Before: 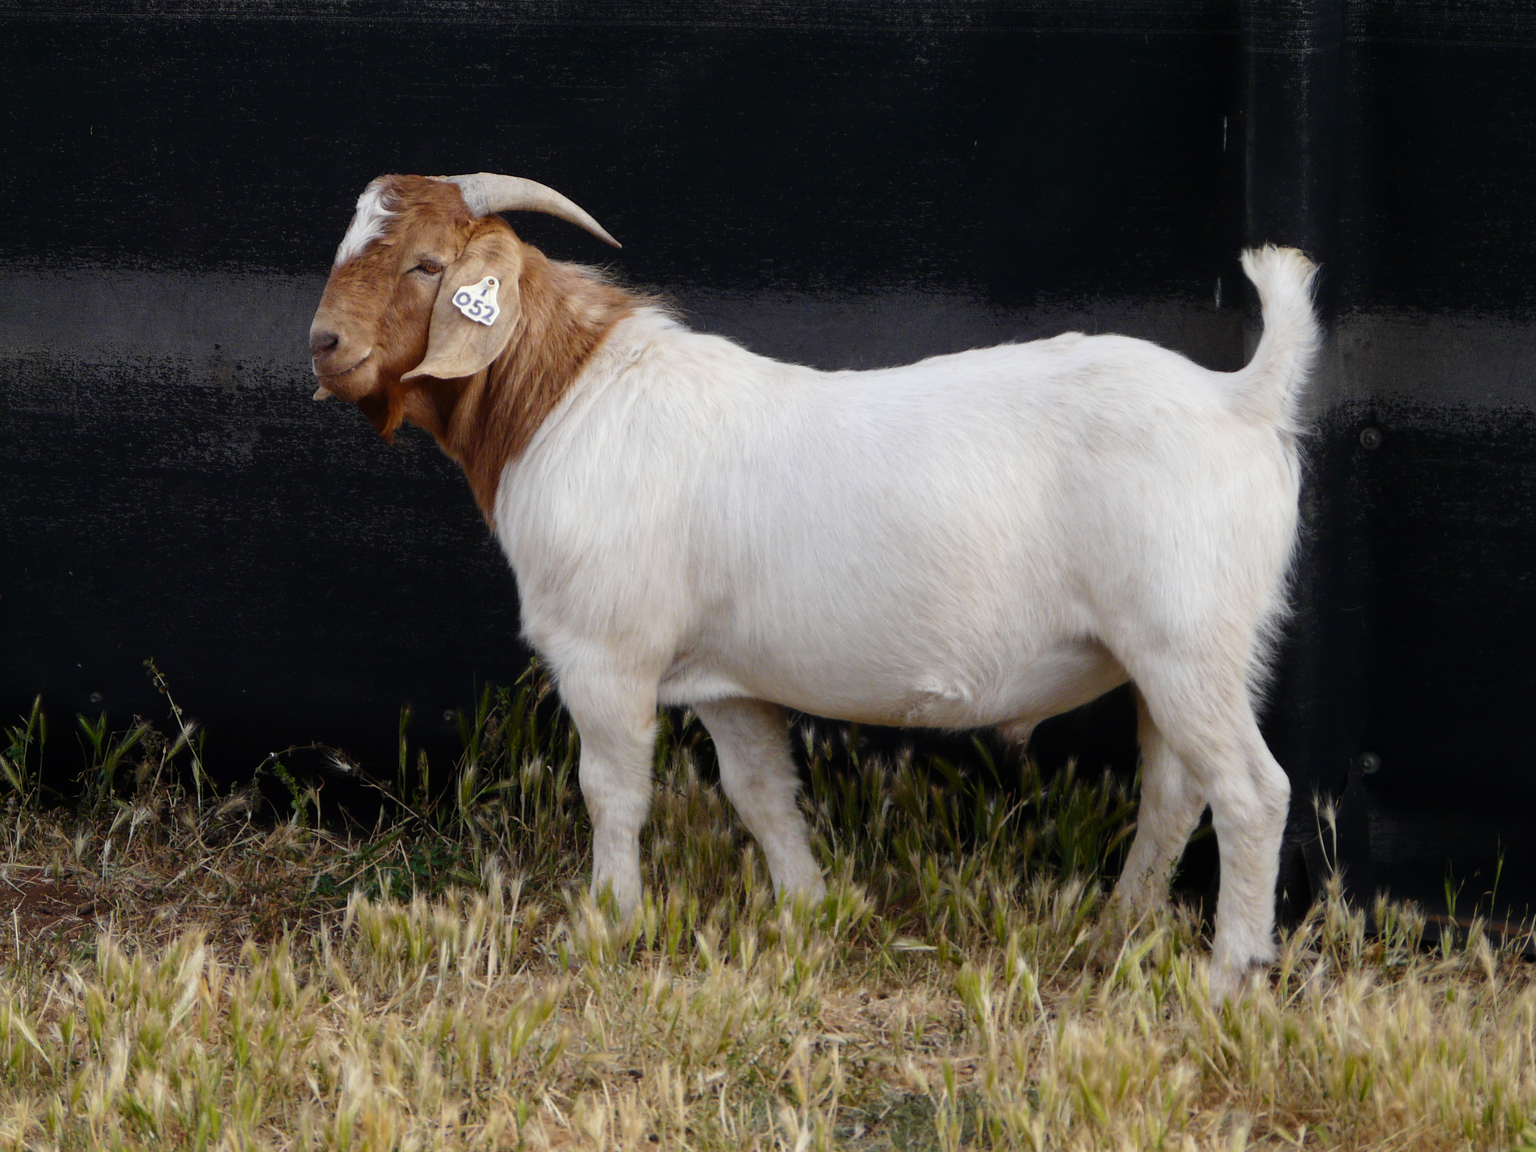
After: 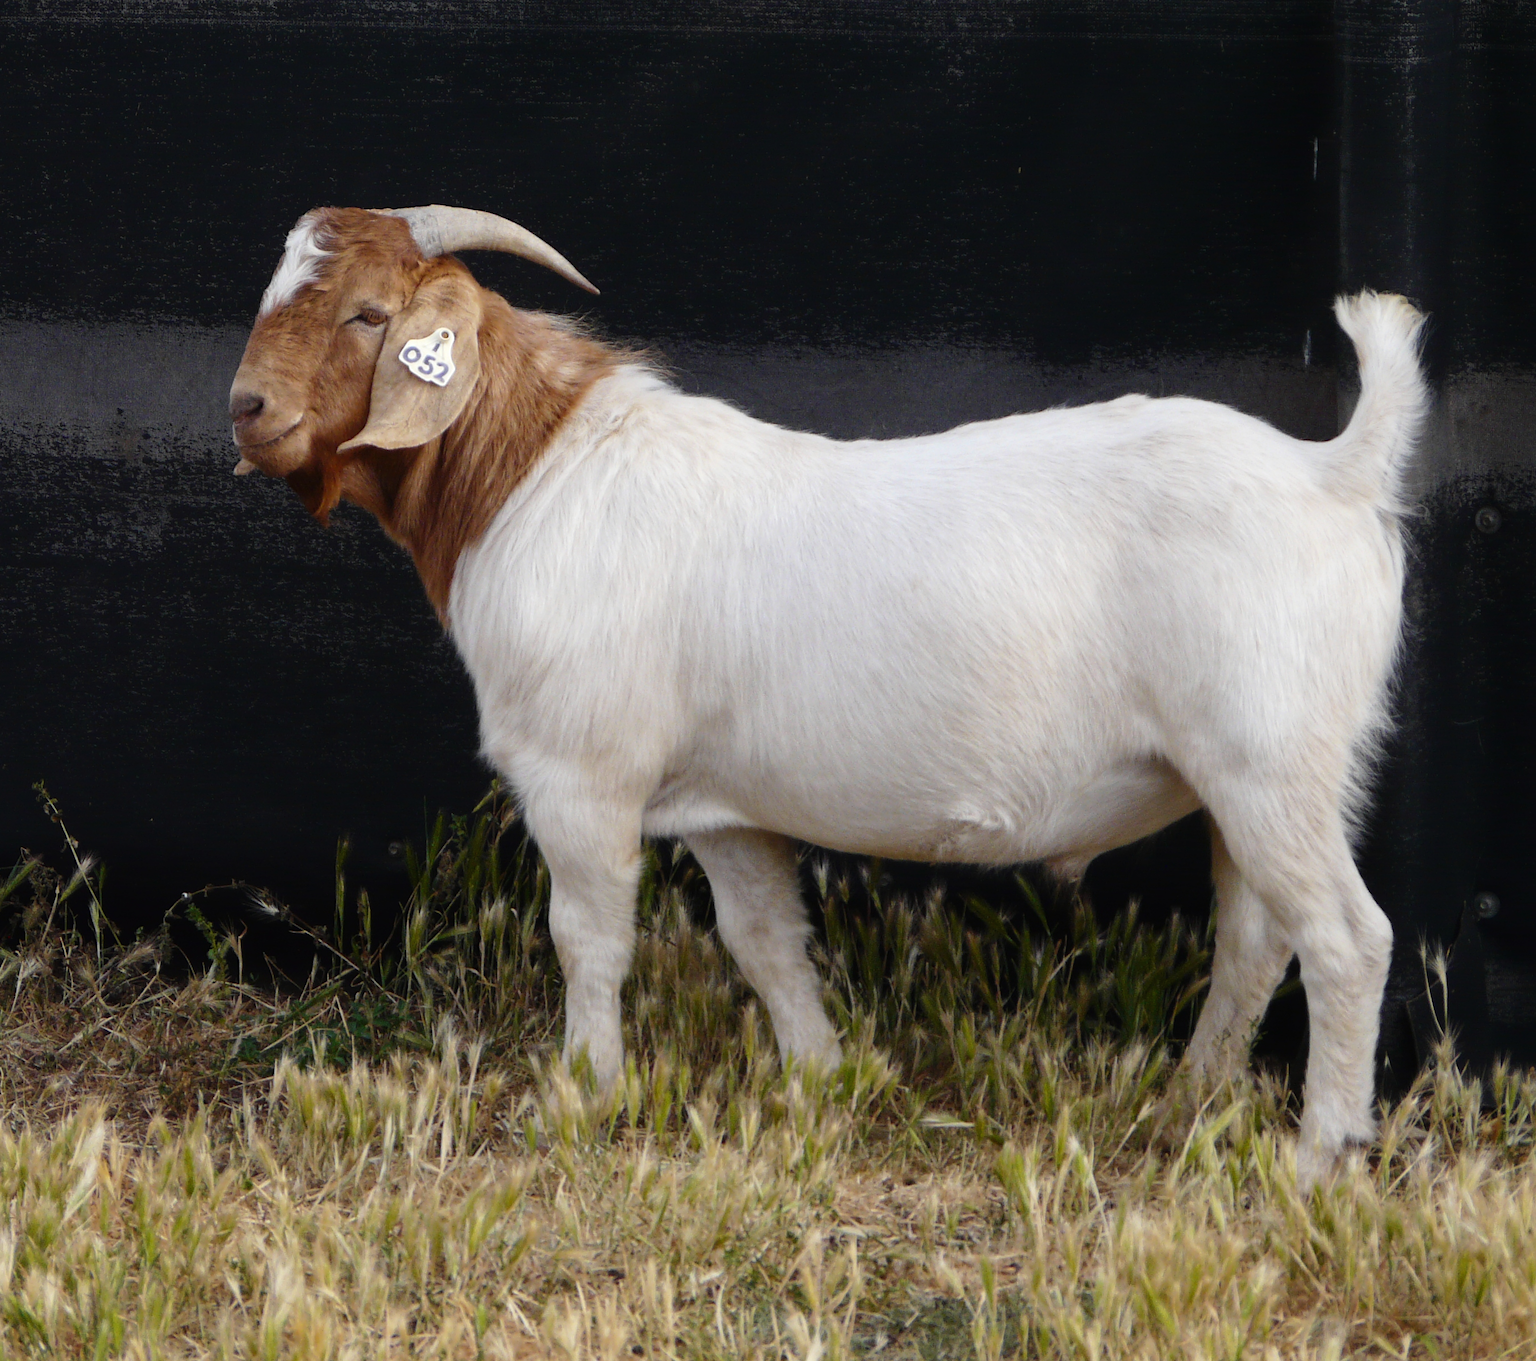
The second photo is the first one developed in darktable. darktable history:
crop: left 7.598%, right 7.873%
exposure: black level correction -0.001, exposure 0.08 EV, compensate highlight preservation false
